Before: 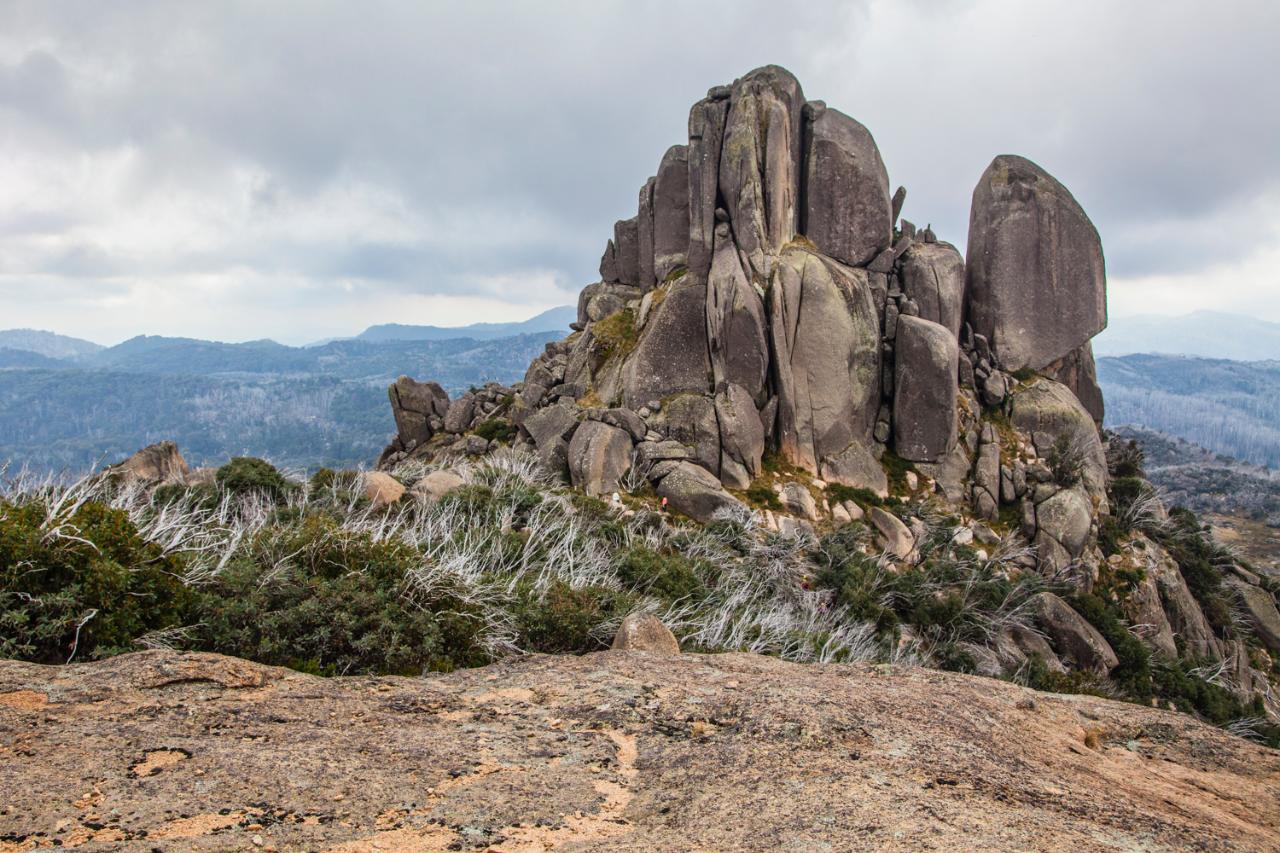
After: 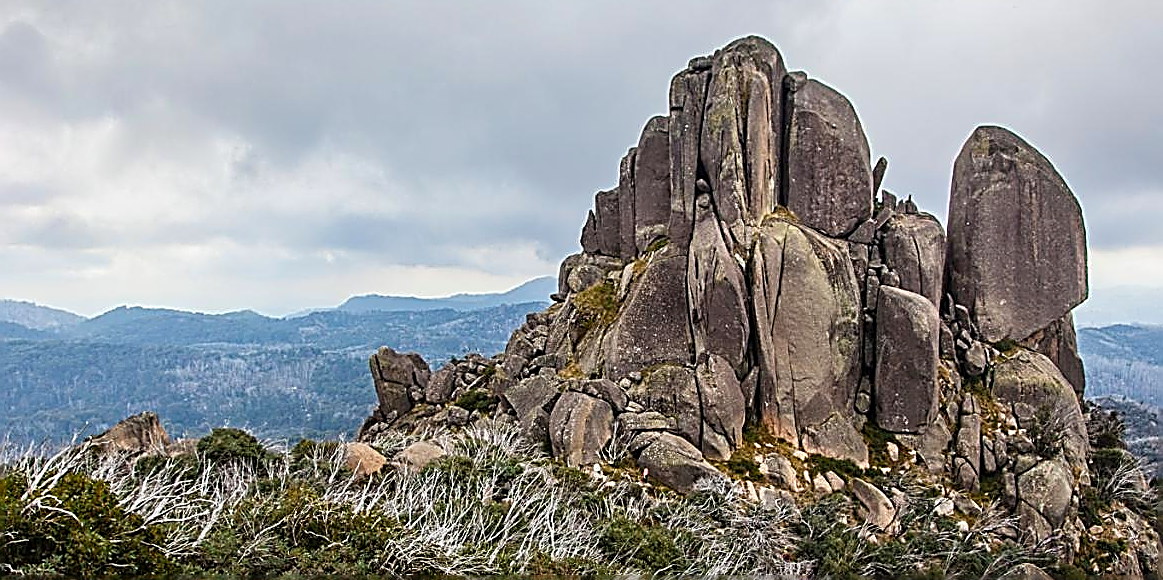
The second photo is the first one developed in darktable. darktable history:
sharpen: amount 1.999
color balance rgb: perceptual saturation grading › global saturation 1.347%, perceptual saturation grading › highlights -1.772%, perceptual saturation grading › mid-tones 3.632%, perceptual saturation grading › shadows 6.806%, global vibrance 20%
crop: left 1.52%, top 3.408%, right 7.551%, bottom 28.493%
